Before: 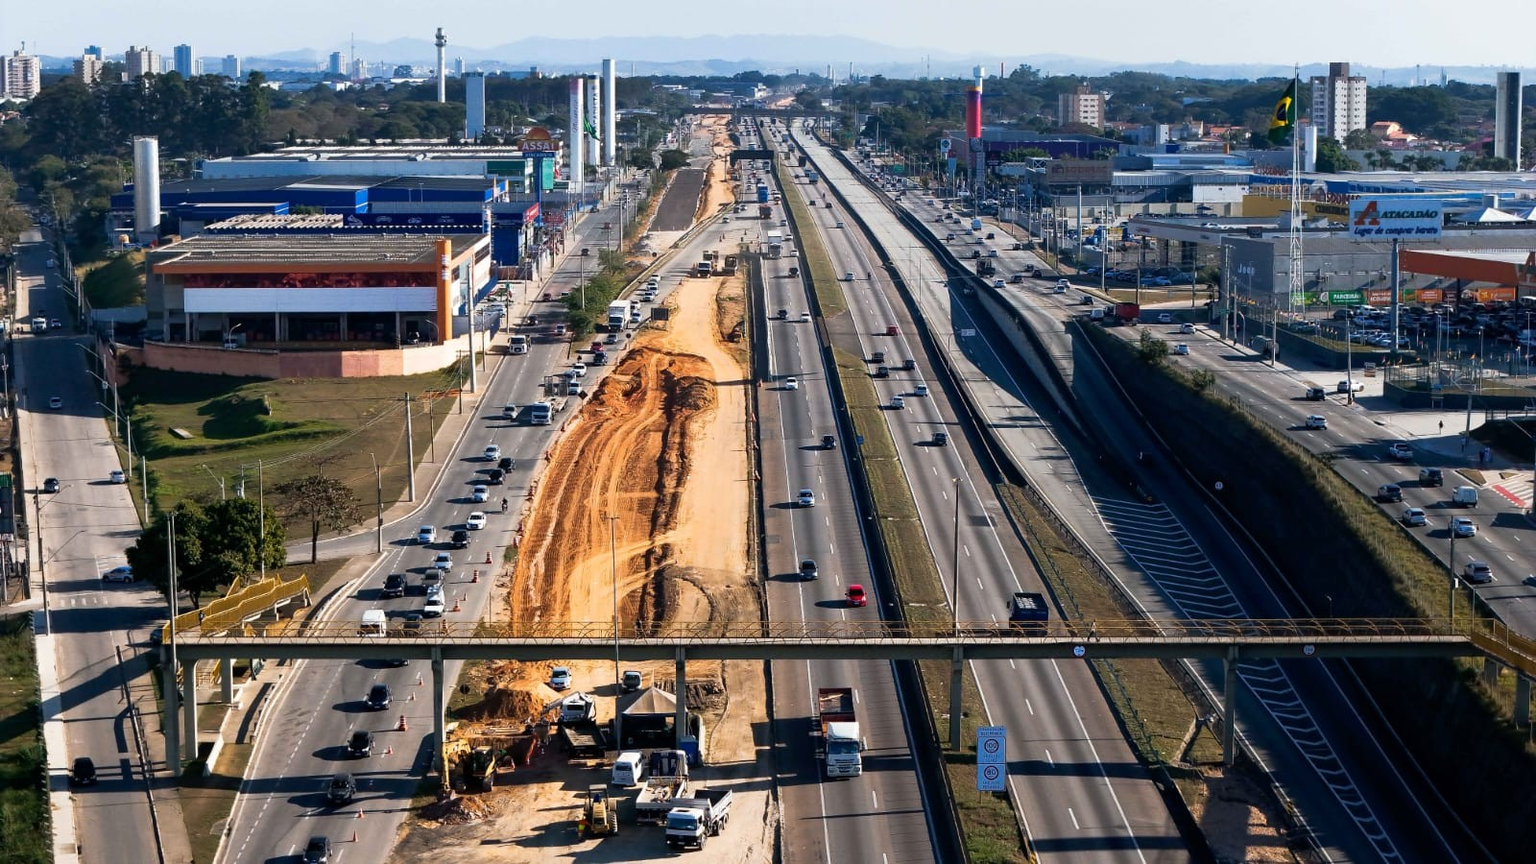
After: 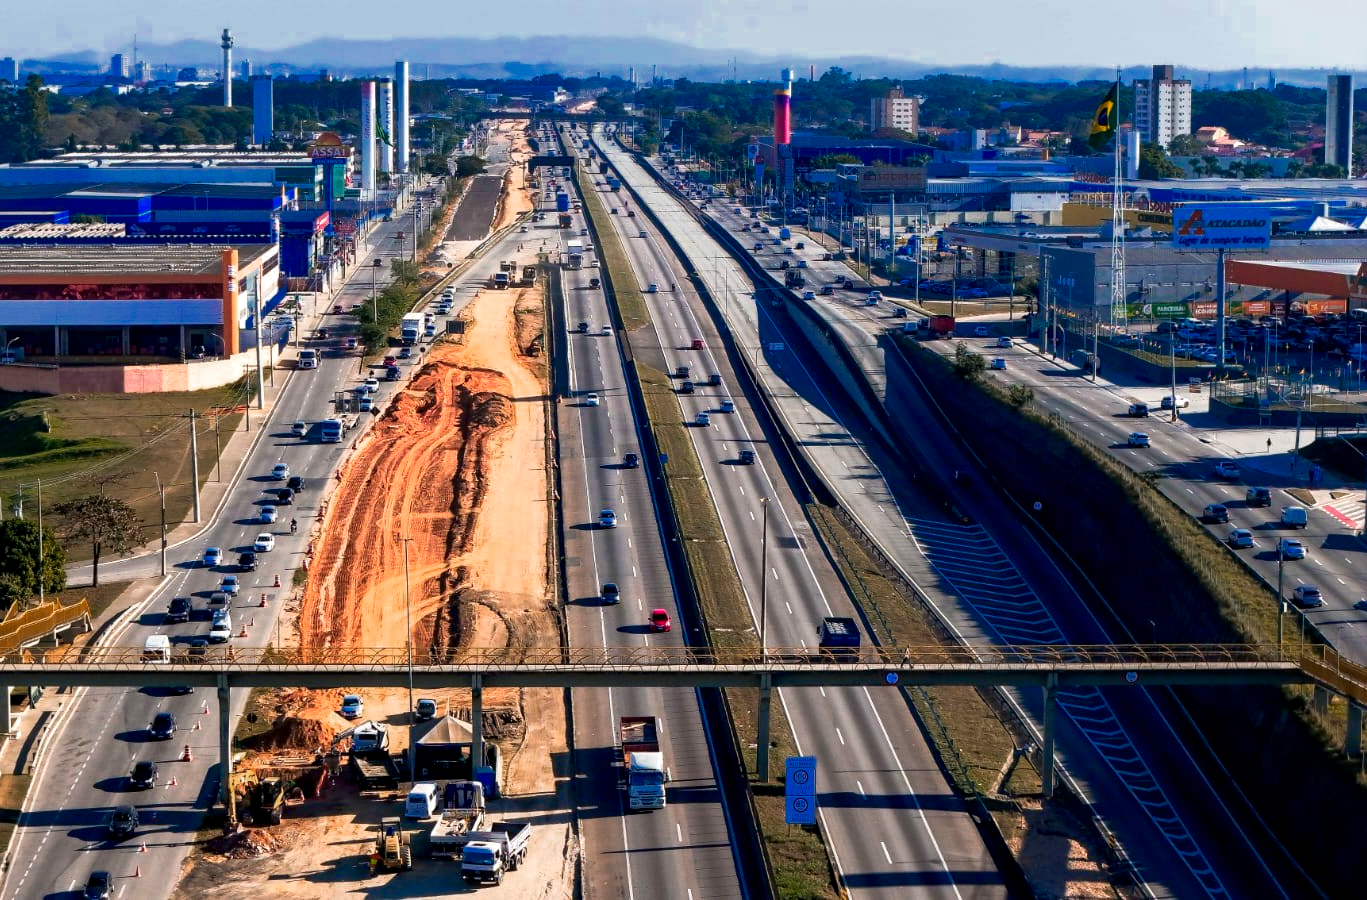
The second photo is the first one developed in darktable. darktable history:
local contrast: highlights 85%, shadows 79%
color zones: curves: ch0 [(0, 0.553) (0.123, 0.58) (0.23, 0.419) (0.468, 0.155) (0.605, 0.132) (0.723, 0.063) (0.833, 0.172) (0.921, 0.468)]; ch1 [(0.025, 0.645) (0.229, 0.584) (0.326, 0.551) (0.537, 0.446) (0.599, 0.911) (0.708, 1) (0.805, 0.944)]; ch2 [(0.086, 0.468) (0.254, 0.464) (0.638, 0.564) (0.702, 0.592) (0.768, 0.564)]
crop and rotate: left 14.559%
